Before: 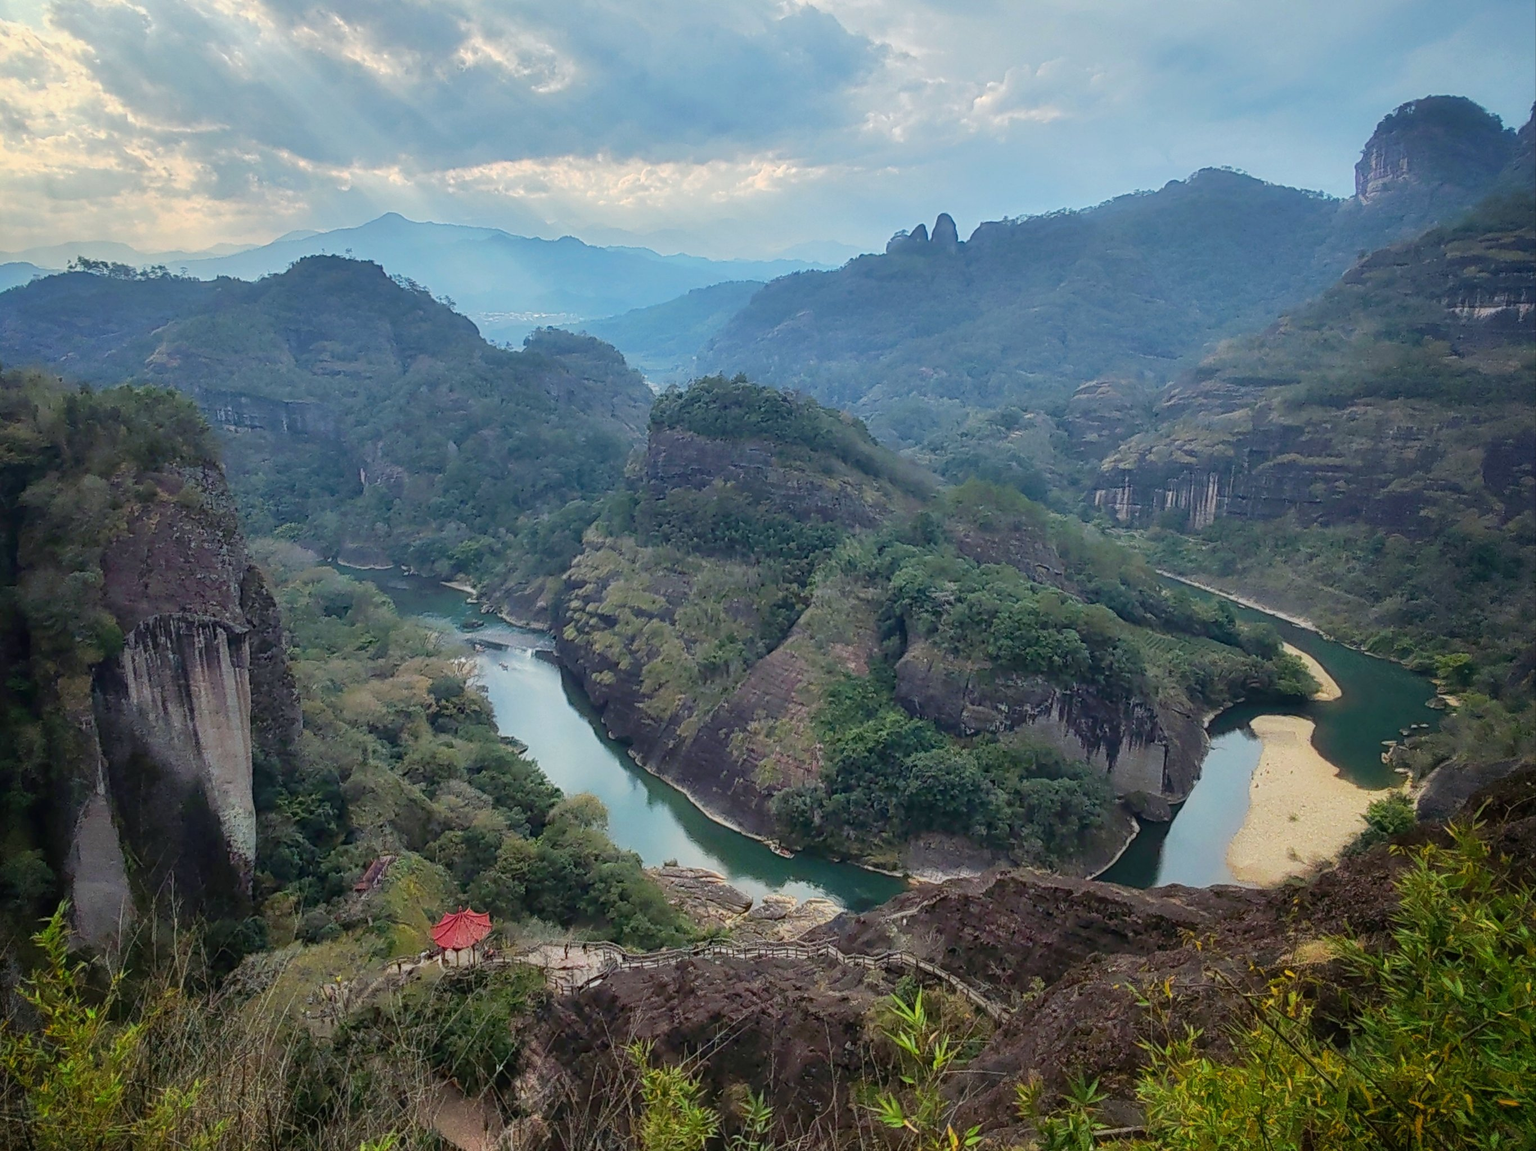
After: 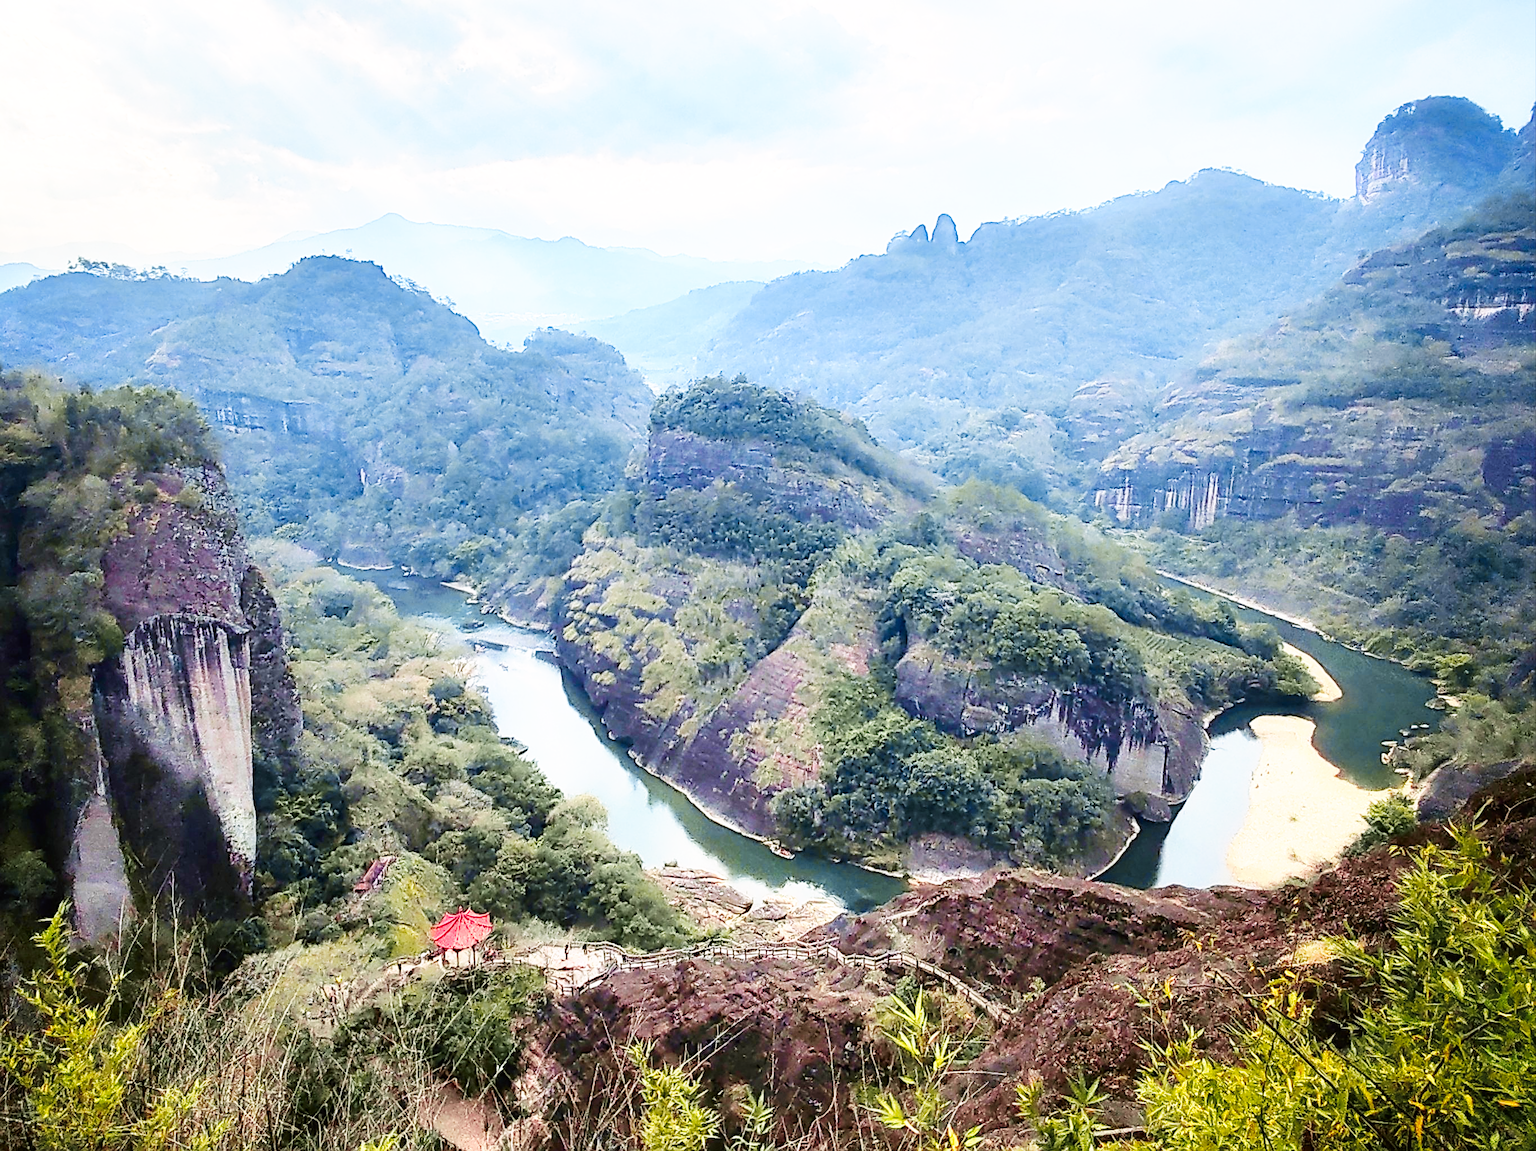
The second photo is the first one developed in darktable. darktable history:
base curve: curves: ch0 [(0, 0) (0.007, 0.004) (0.027, 0.03) (0.046, 0.07) (0.207, 0.54) (0.442, 0.872) (0.673, 0.972) (1, 1)], preserve colors none
sharpen: on, module defaults
tone curve: curves: ch1 [(0, 0) (0.214, 0.291) (0.372, 0.44) (0.463, 0.476) (0.498, 0.502) (0.521, 0.531) (1, 1)]; ch2 [(0, 0) (0.456, 0.447) (0.5, 0.5) (0.547, 0.557) (0.592, 0.57) (0.631, 0.602) (1, 1)], color space Lab, independent channels, preserve colors none
exposure: exposure 0.476 EV, compensate highlight preservation false
